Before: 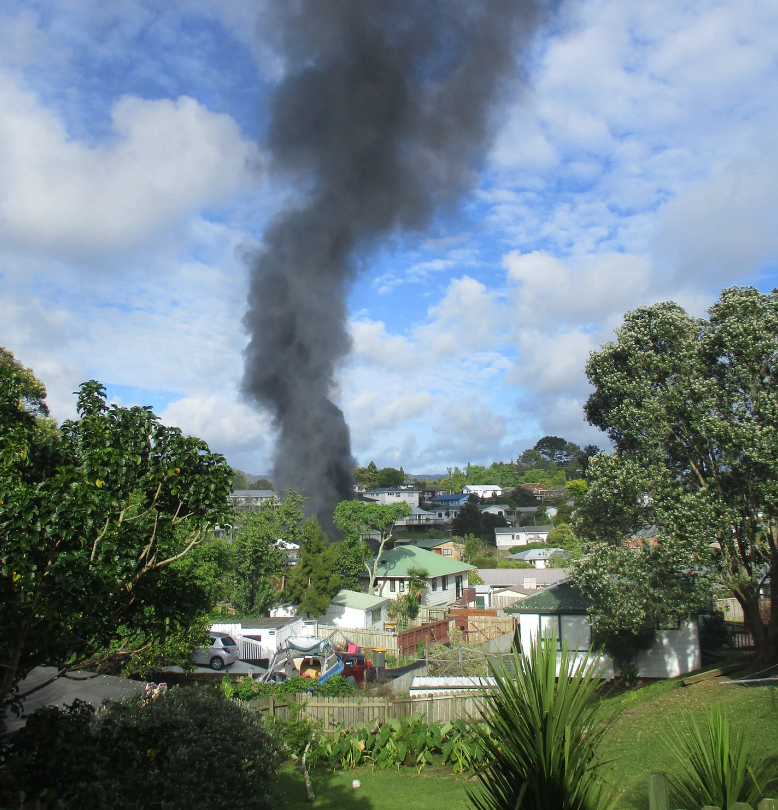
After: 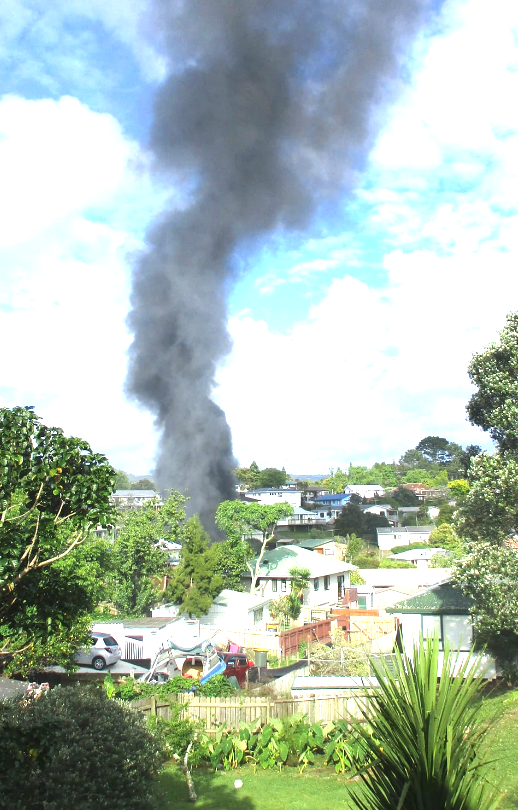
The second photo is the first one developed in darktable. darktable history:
exposure: black level correction 0, exposure 1.469 EV, compensate highlight preservation false
crop and rotate: left 15.35%, right 18.019%
